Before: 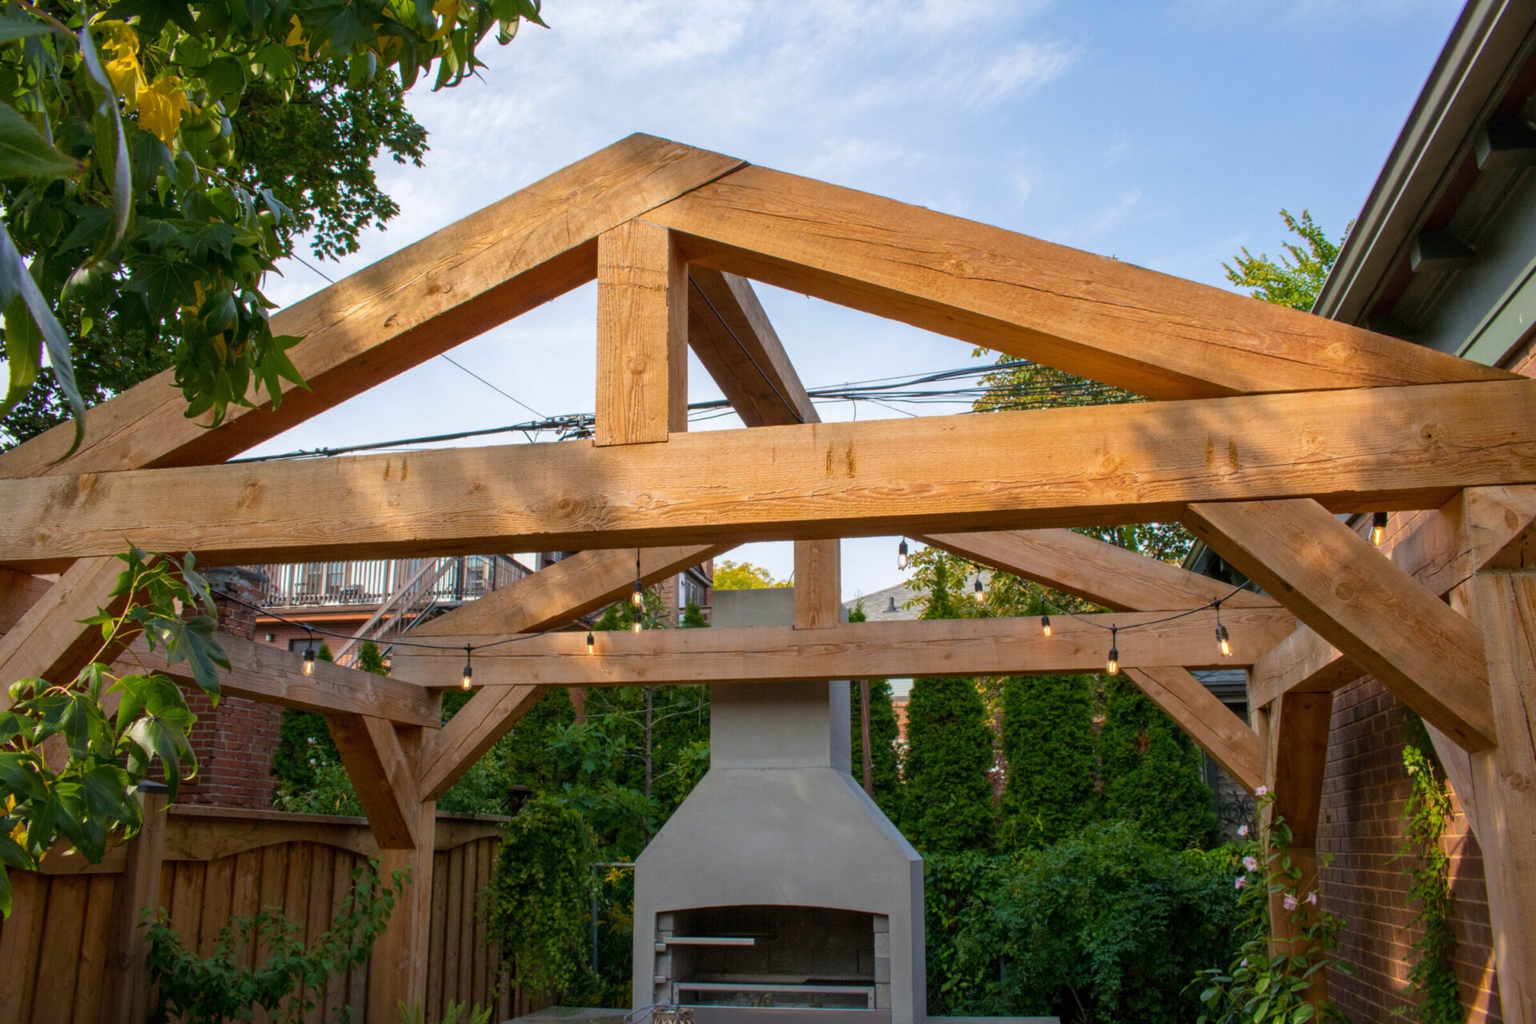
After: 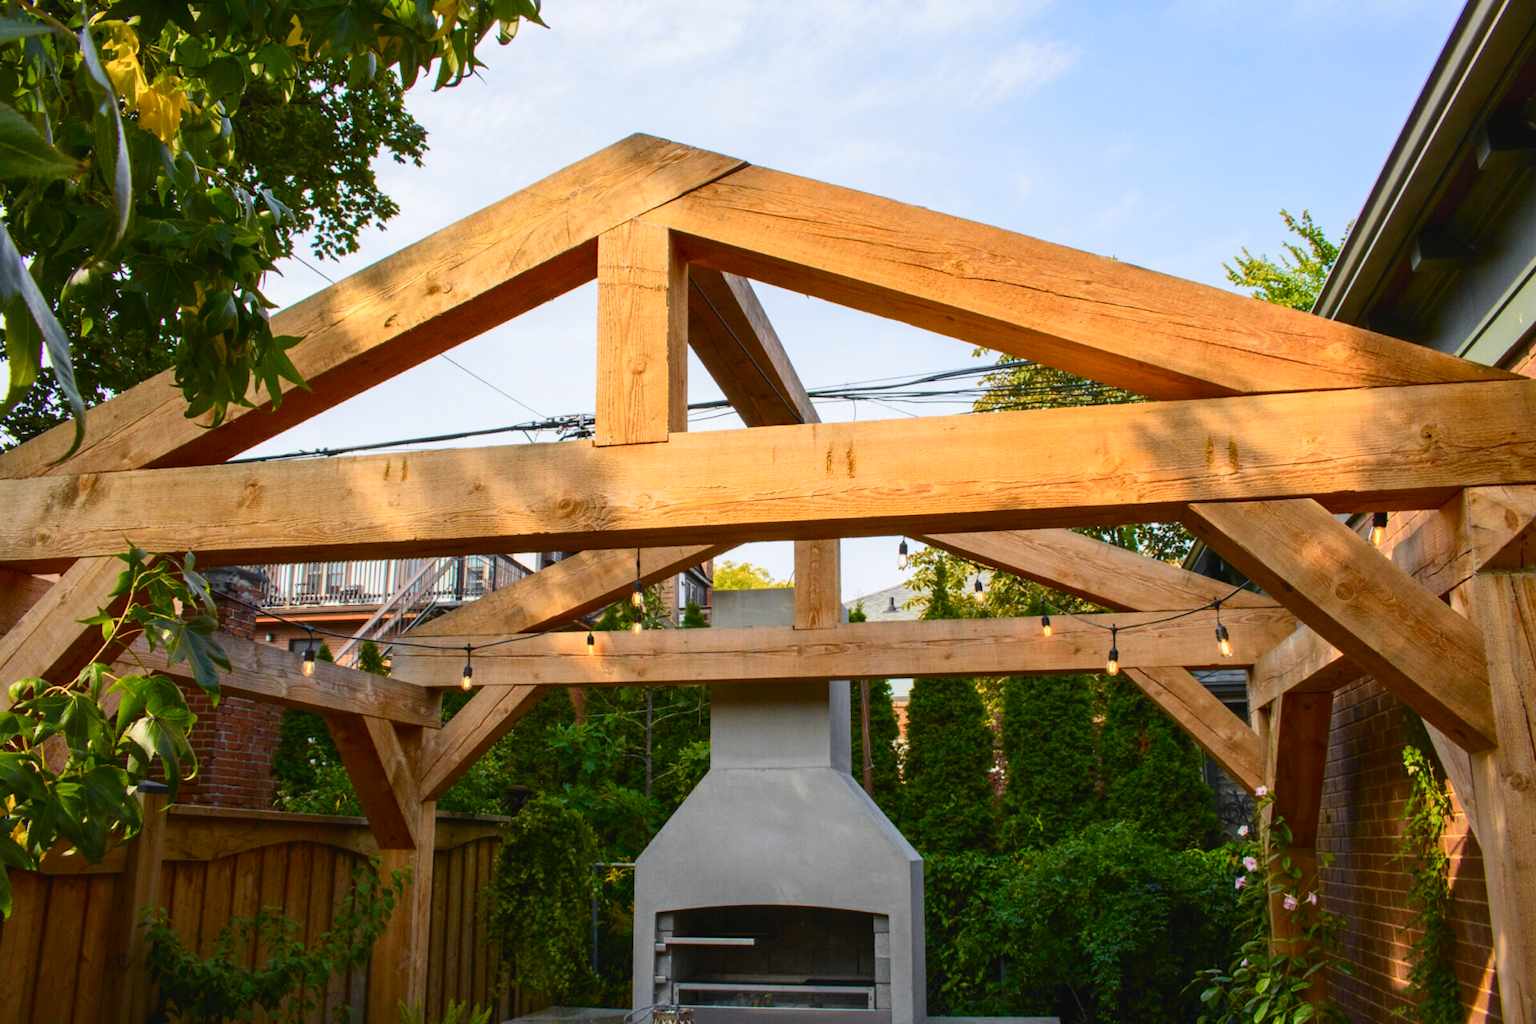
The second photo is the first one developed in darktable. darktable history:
tone curve: curves: ch0 [(0, 0.028) (0.037, 0.05) (0.123, 0.108) (0.19, 0.164) (0.269, 0.247) (0.475, 0.533) (0.595, 0.695) (0.718, 0.823) (0.855, 0.913) (1, 0.982)]; ch1 [(0, 0) (0.243, 0.245) (0.422, 0.415) (0.493, 0.495) (0.505, 0.502) (0.536, 0.542) (0.565, 0.579) (0.611, 0.644) (0.769, 0.807) (1, 1)]; ch2 [(0, 0) (0.249, 0.216) (0.349, 0.321) (0.424, 0.442) (0.476, 0.483) (0.498, 0.499) (0.517, 0.519) (0.532, 0.55) (0.569, 0.608) (0.614, 0.661) (0.706, 0.75) (0.808, 0.809) (0.991, 0.968)], color space Lab, independent channels, preserve colors none
